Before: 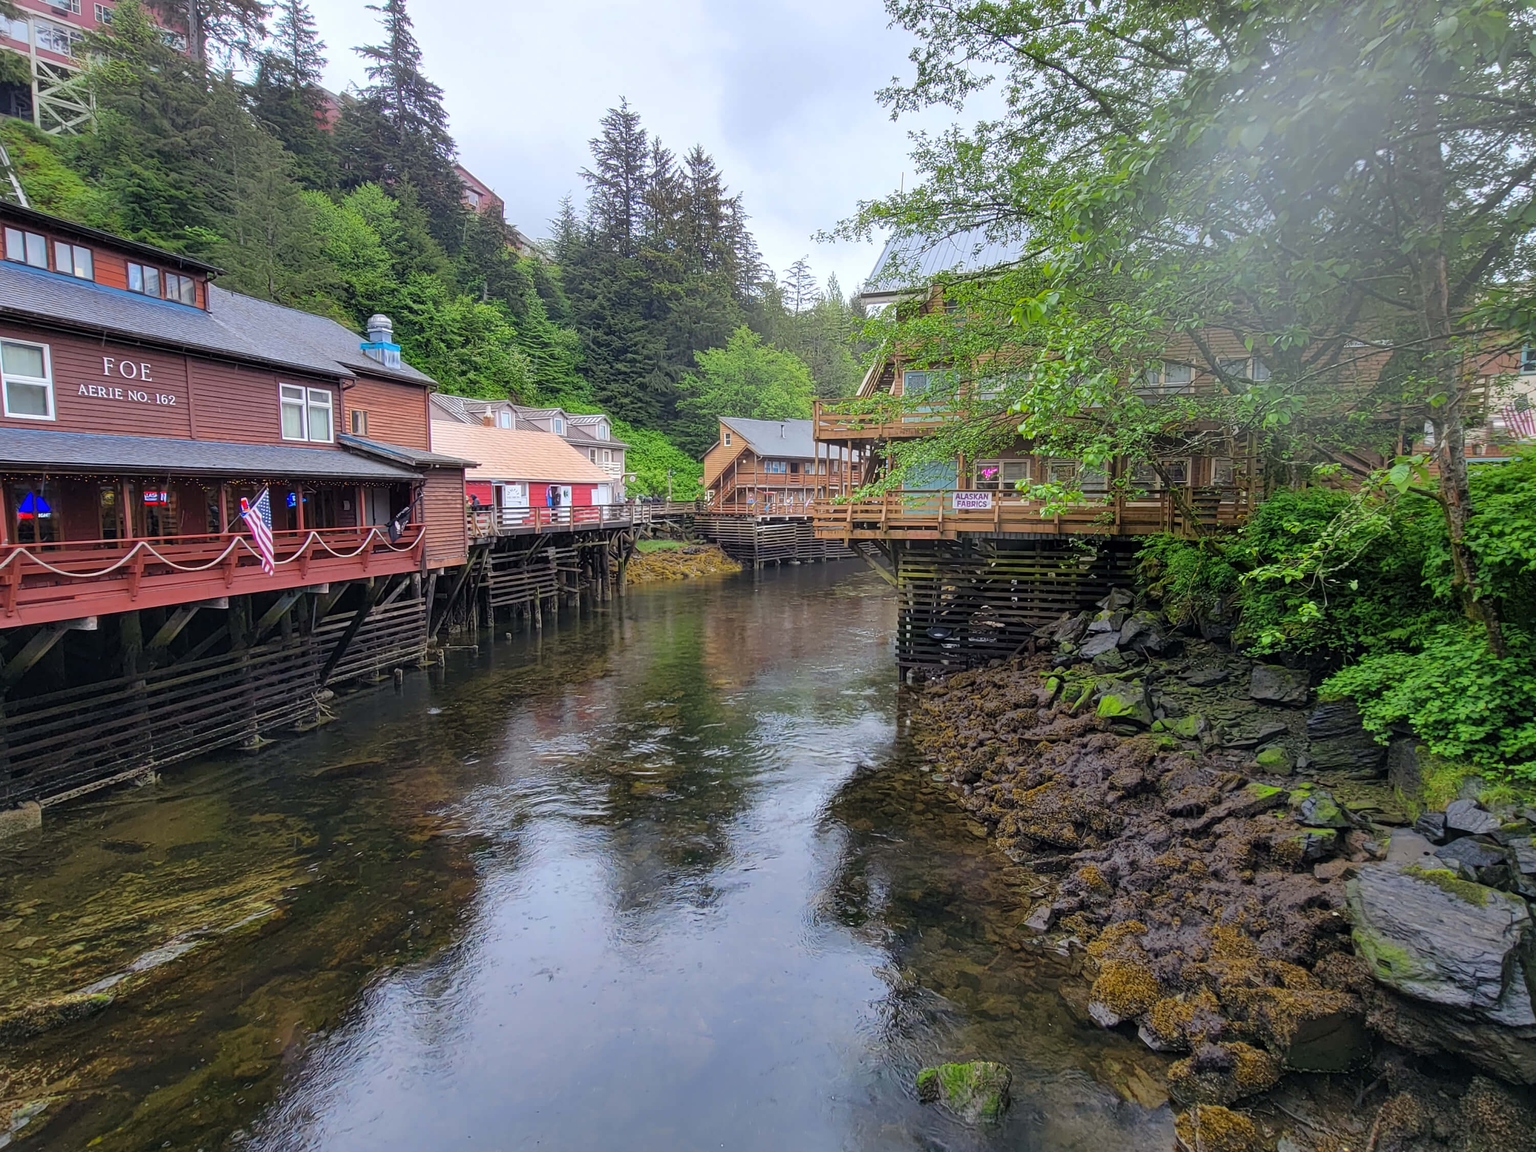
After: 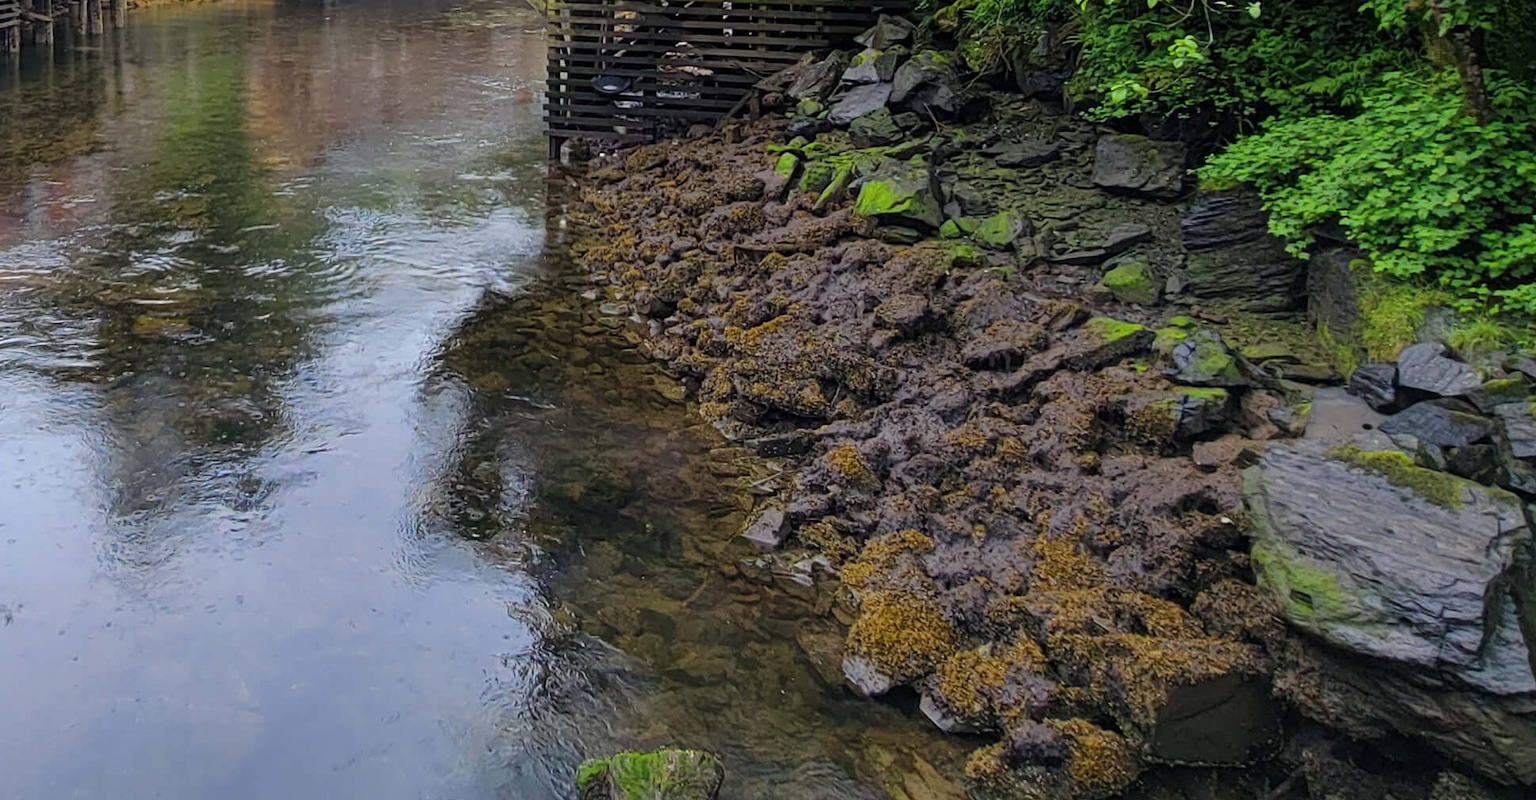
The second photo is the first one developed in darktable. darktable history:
crop and rotate: left 35.509%, top 50.238%, bottom 4.934%
tone equalizer: -8 EV 0.06 EV, smoothing diameter 25%, edges refinement/feathering 10, preserve details guided filter
